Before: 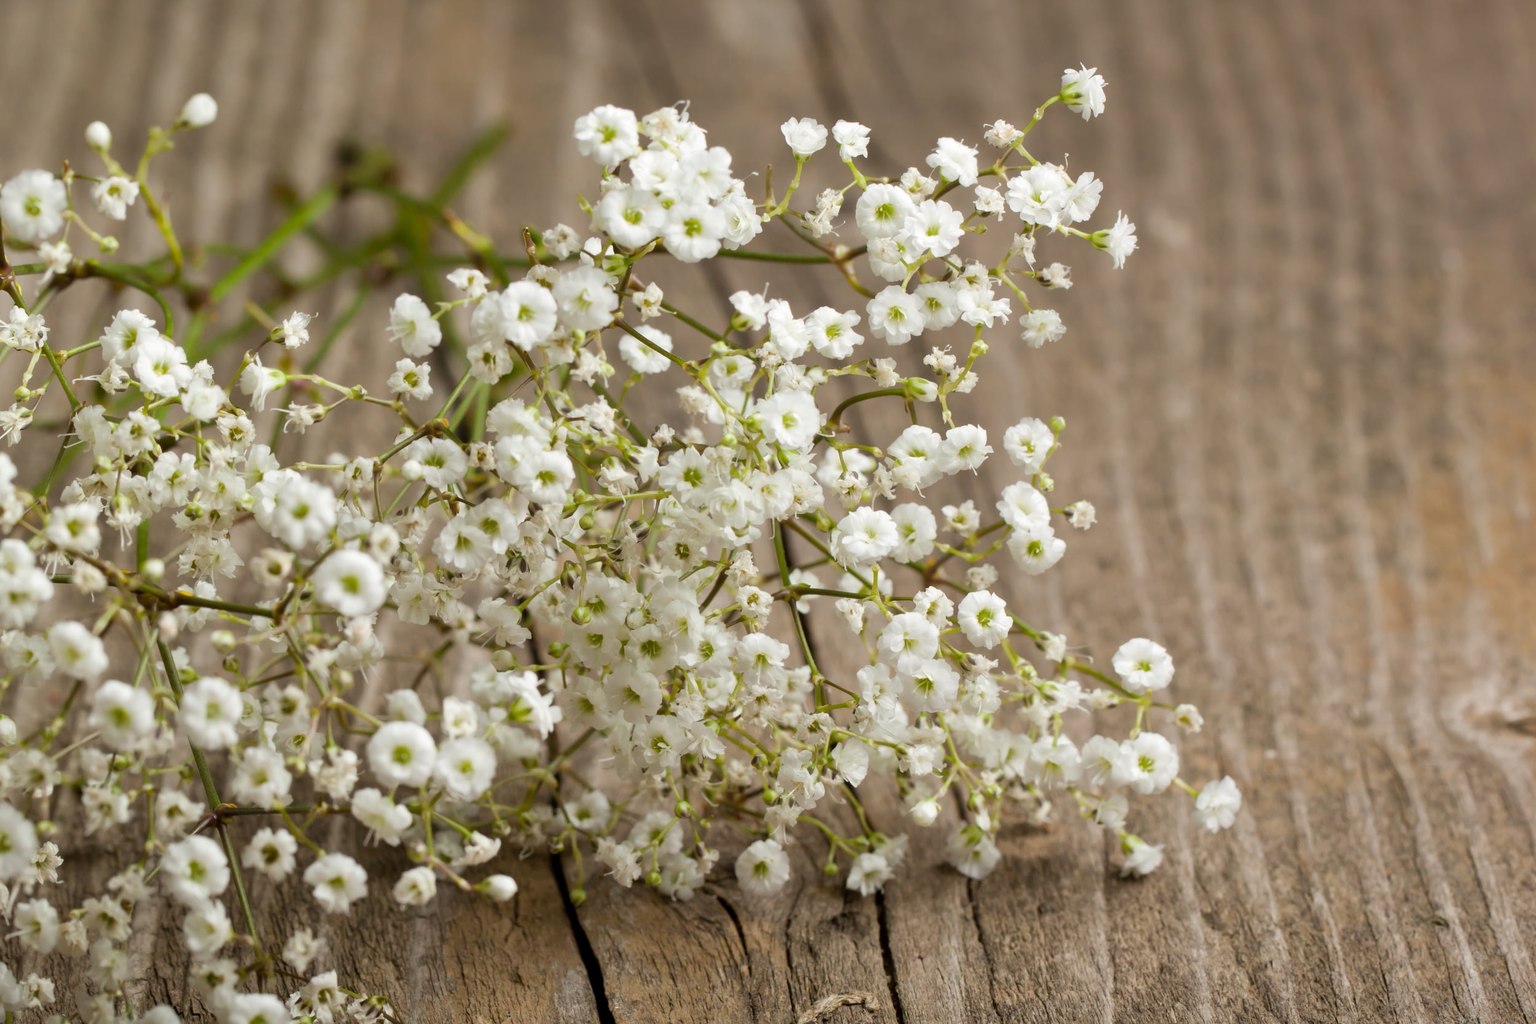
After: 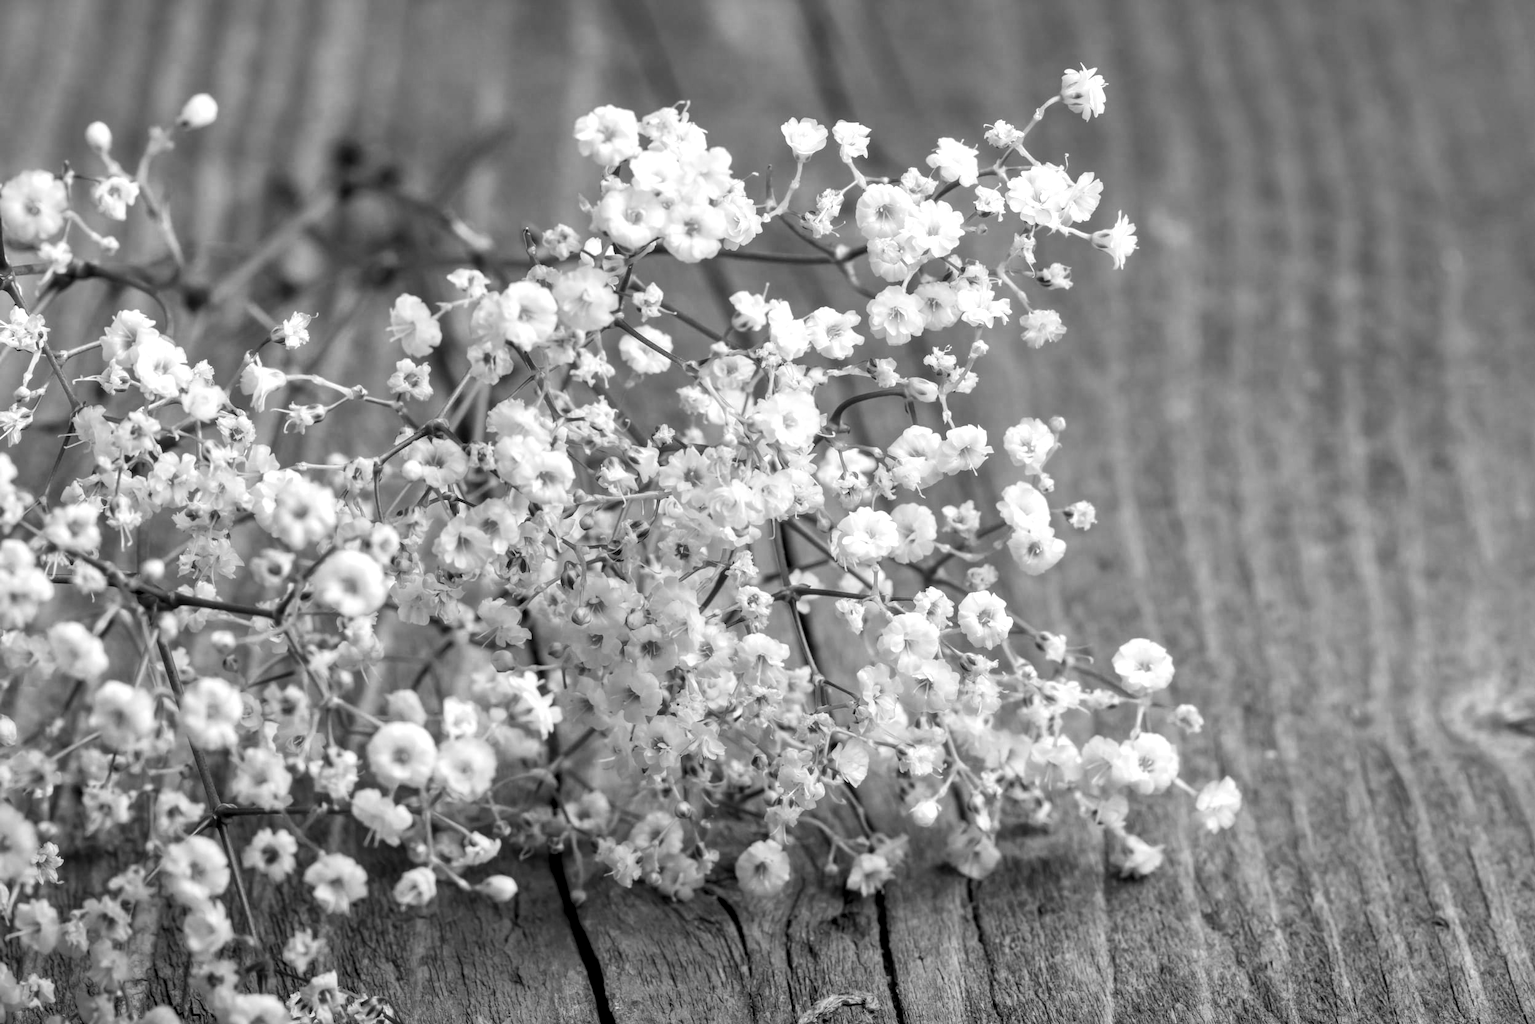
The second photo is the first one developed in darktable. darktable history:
color zones: curves: ch0 [(0.002, 0.593) (0.143, 0.417) (0.285, 0.541) (0.455, 0.289) (0.608, 0.327) (0.727, 0.283) (0.869, 0.571) (1, 0.603)]; ch1 [(0, 0) (0.143, 0) (0.286, 0) (0.429, 0) (0.571, 0) (0.714, 0) (0.857, 0)]
exposure: black level correction -0.002, exposure 0.042 EV, compensate highlight preservation false
local contrast: detail 139%
